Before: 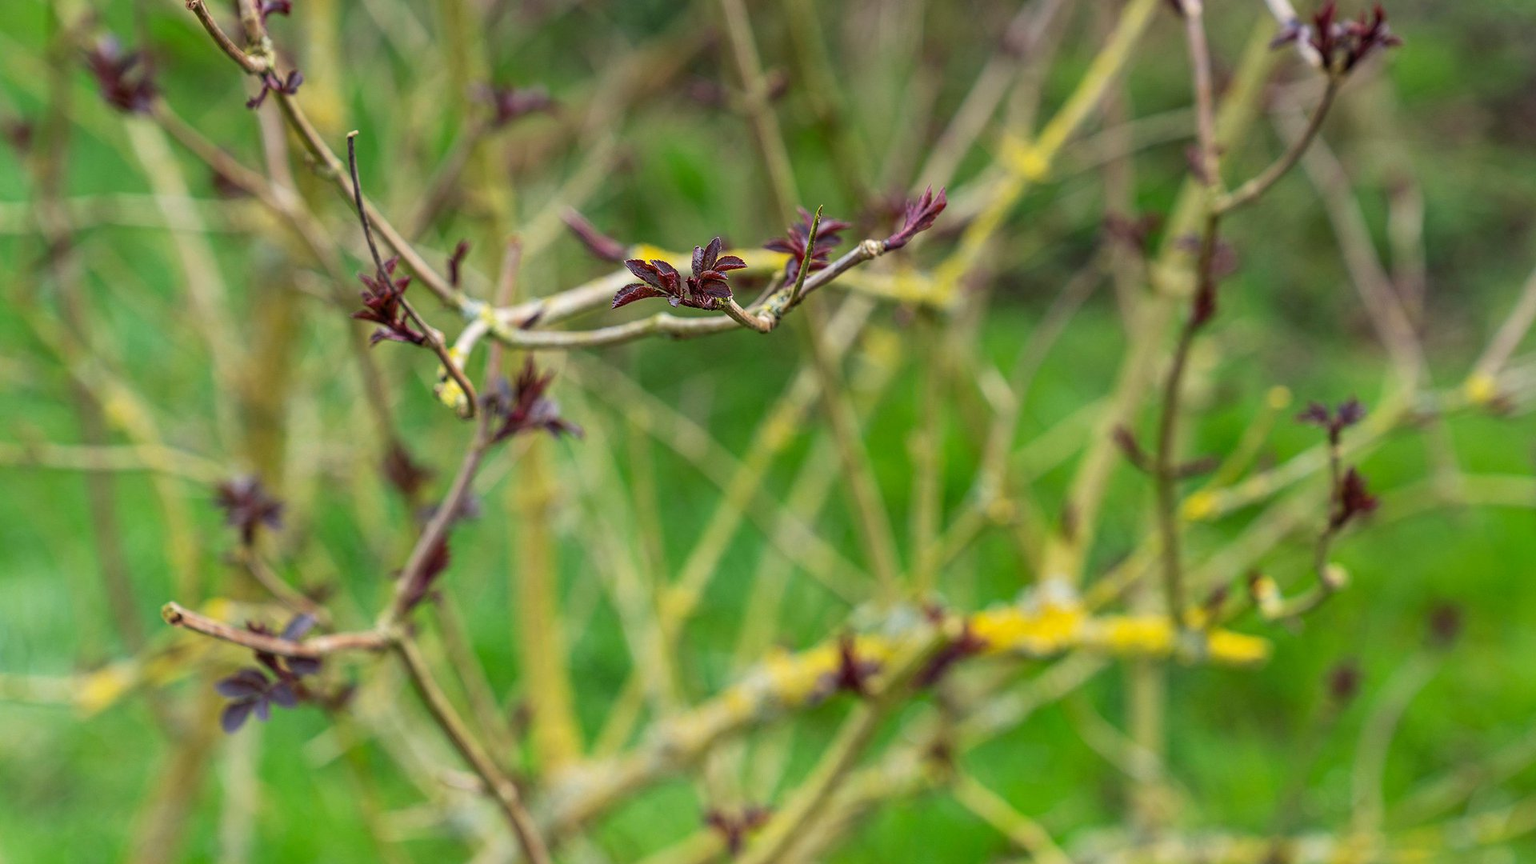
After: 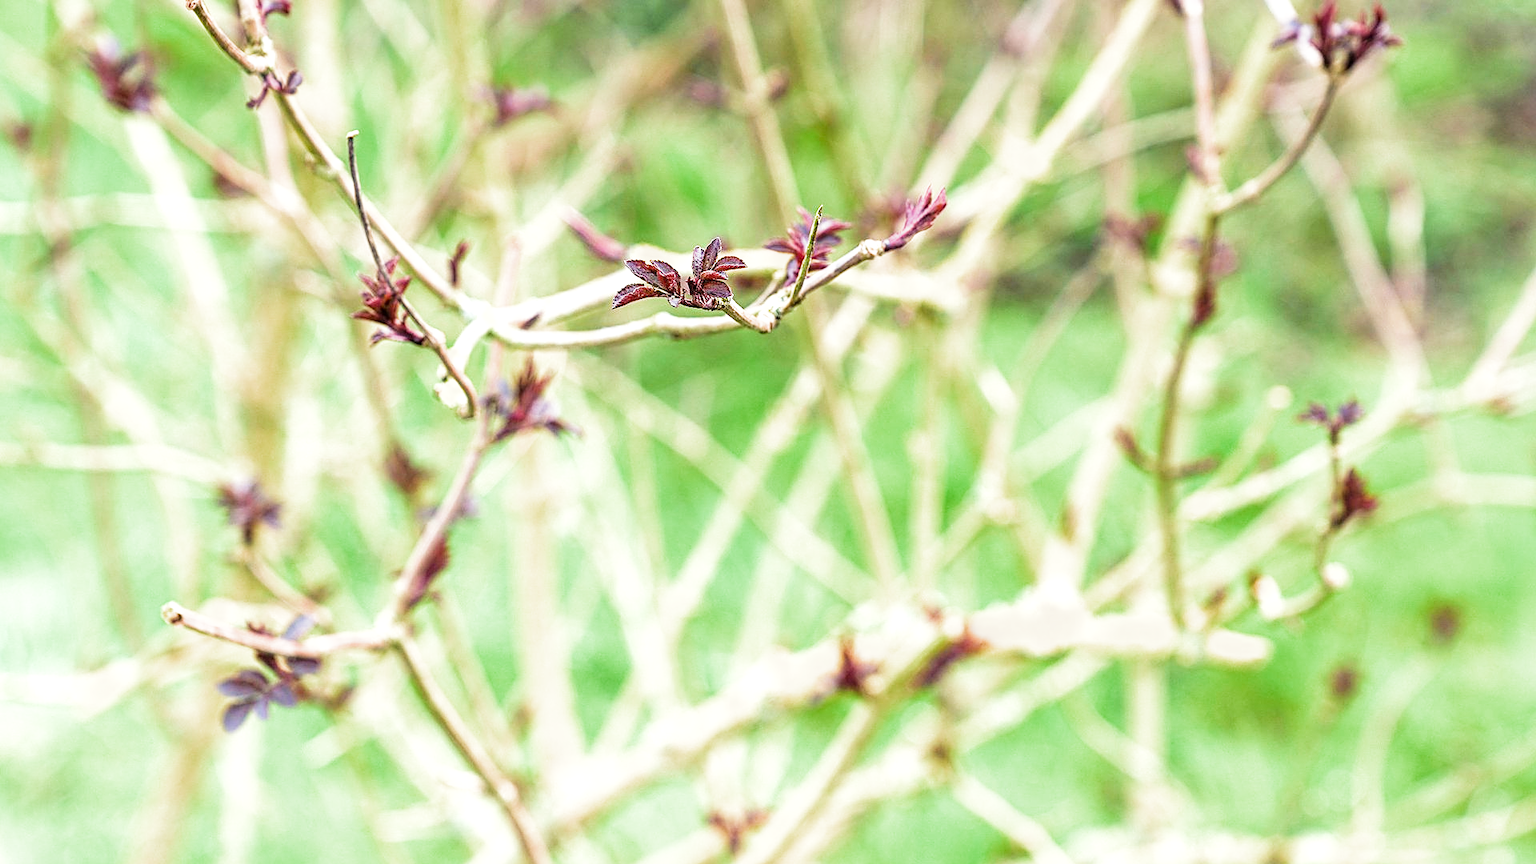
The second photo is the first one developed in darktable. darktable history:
sharpen: on, module defaults
filmic rgb: middle gray luminance 9.23%, black relative exposure -10.55 EV, white relative exposure 3.45 EV, threshold 6 EV, target black luminance 0%, hardness 5.98, latitude 59.69%, contrast 1.087, highlights saturation mix 5%, shadows ↔ highlights balance 29.23%, add noise in highlights 0, color science v3 (2019), use custom middle-gray values true, iterations of high-quality reconstruction 0, contrast in highlights soft, enable highlight reconstruction true
exposure: exposure 0.95 EV, compensate highlight preservation false
